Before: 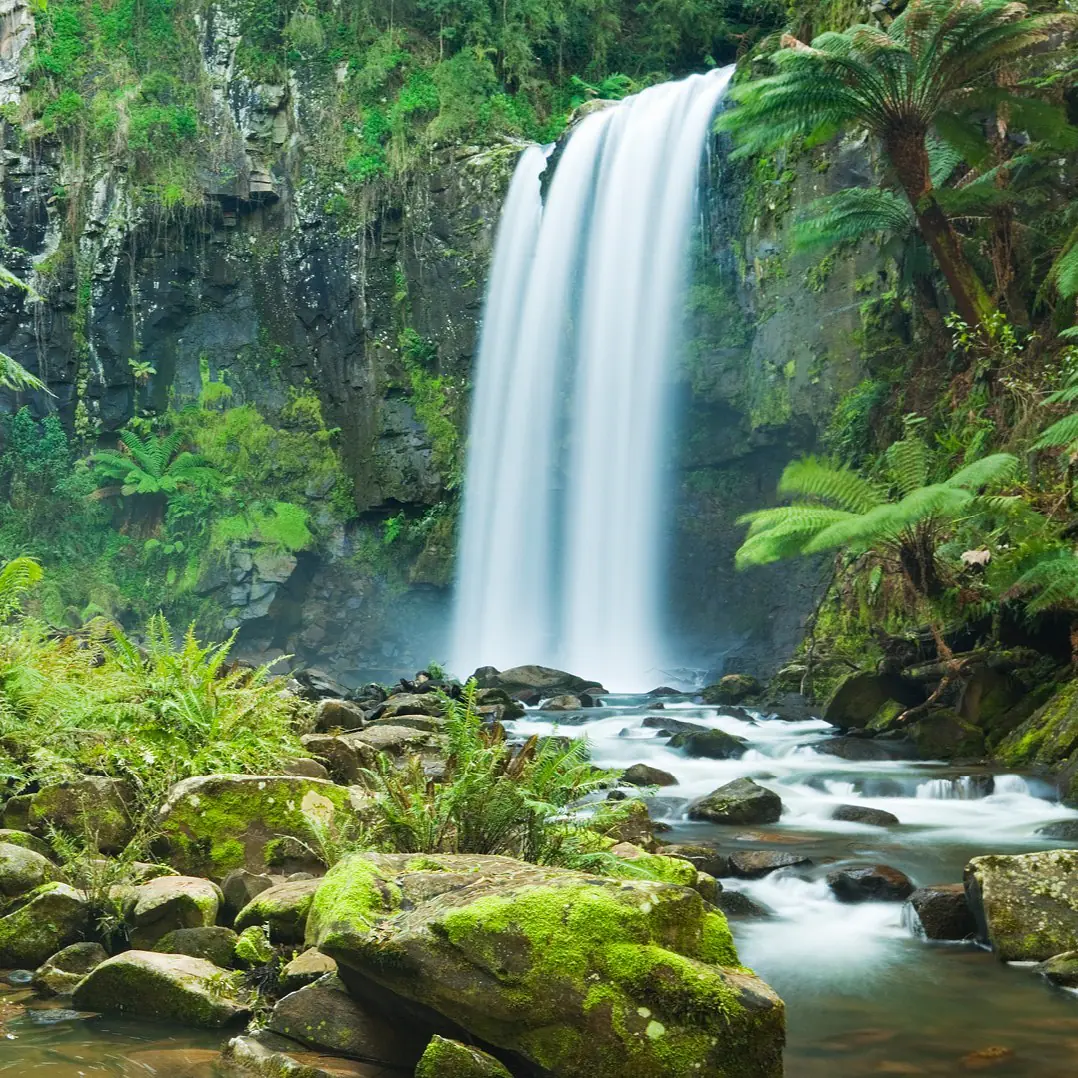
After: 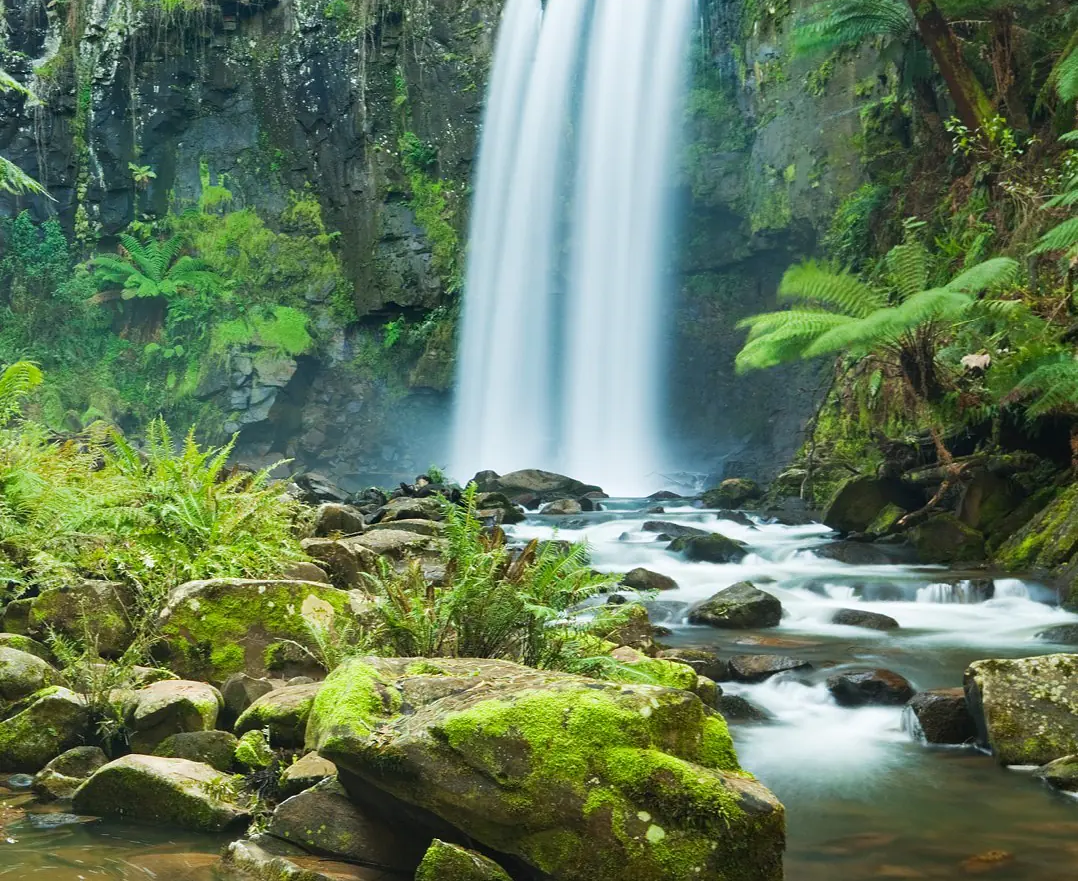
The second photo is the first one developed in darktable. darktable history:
crop and rotate: top 18.257%
